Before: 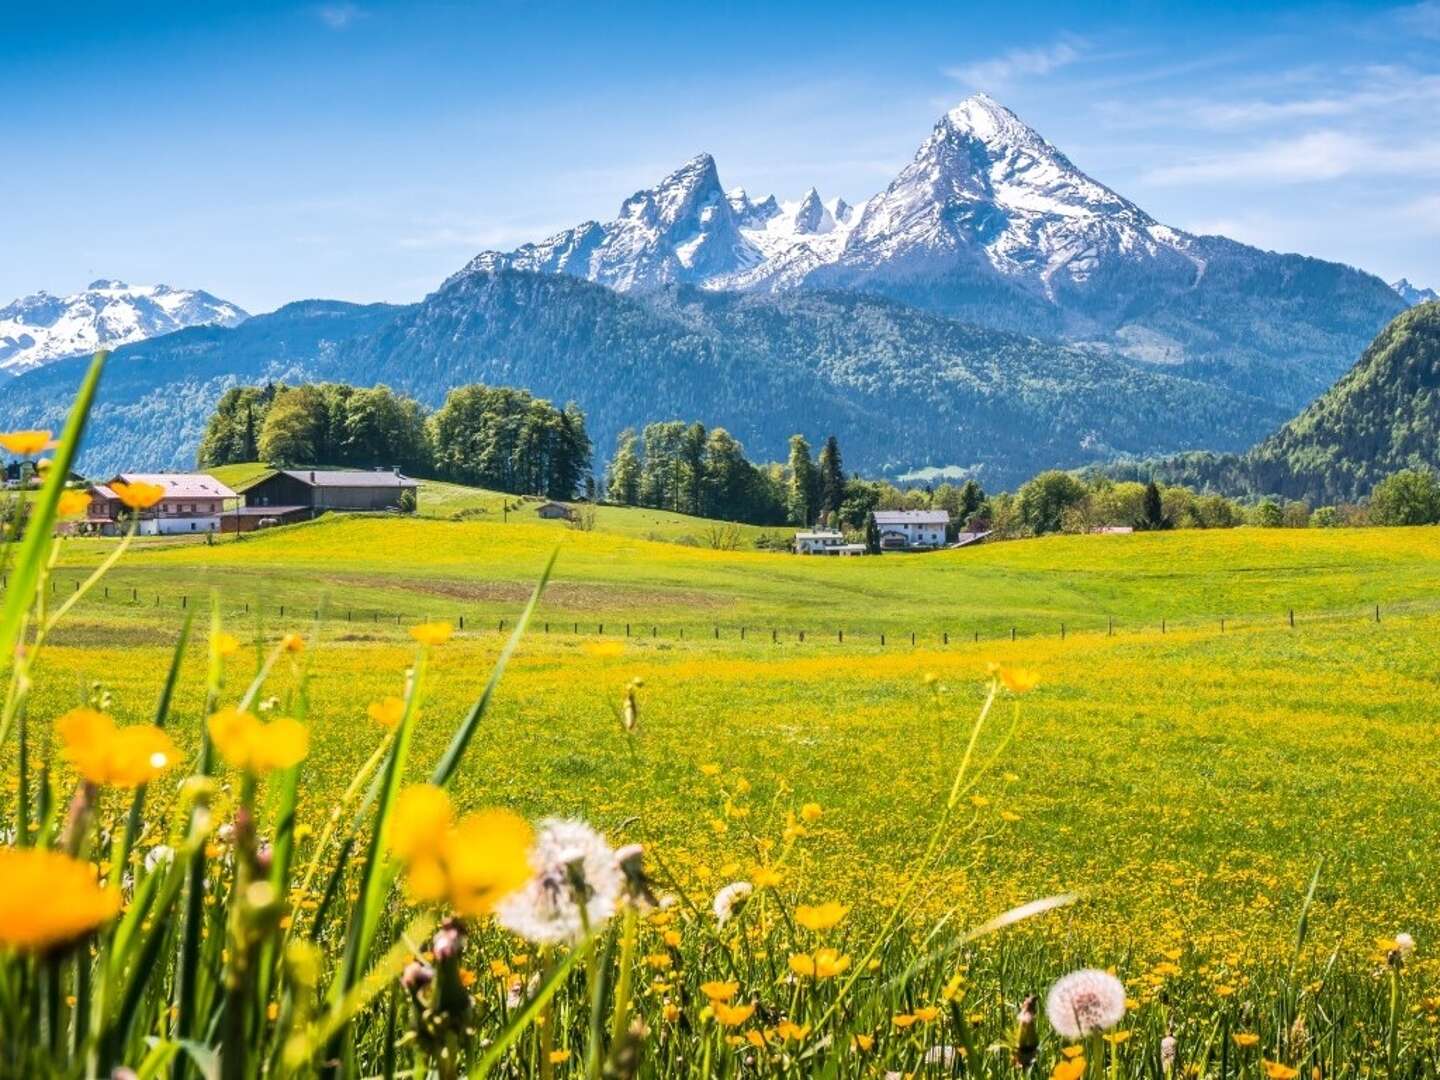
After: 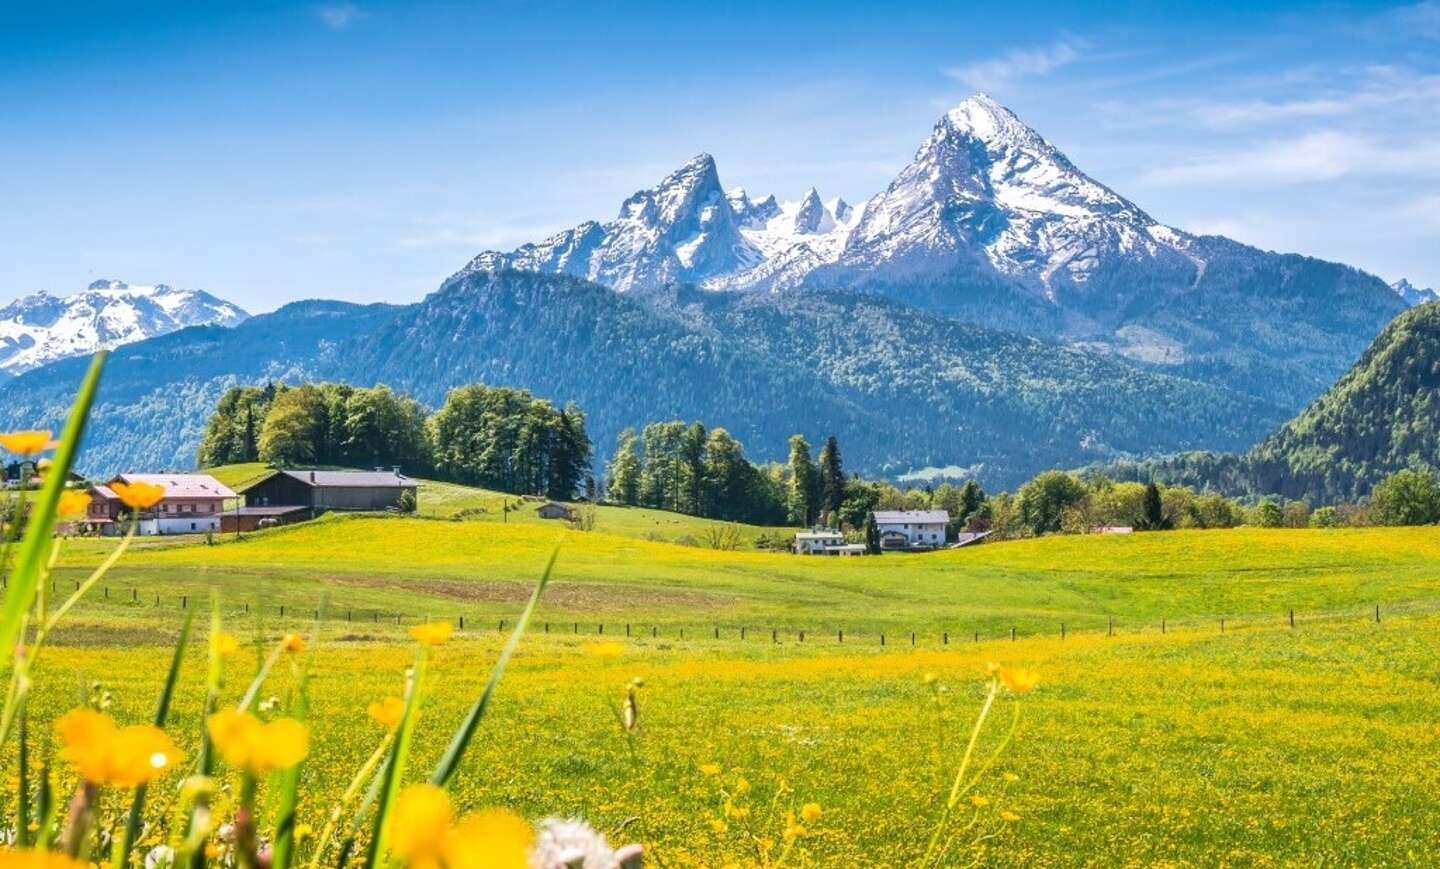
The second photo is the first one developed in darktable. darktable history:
crop: bottom 19.537%
